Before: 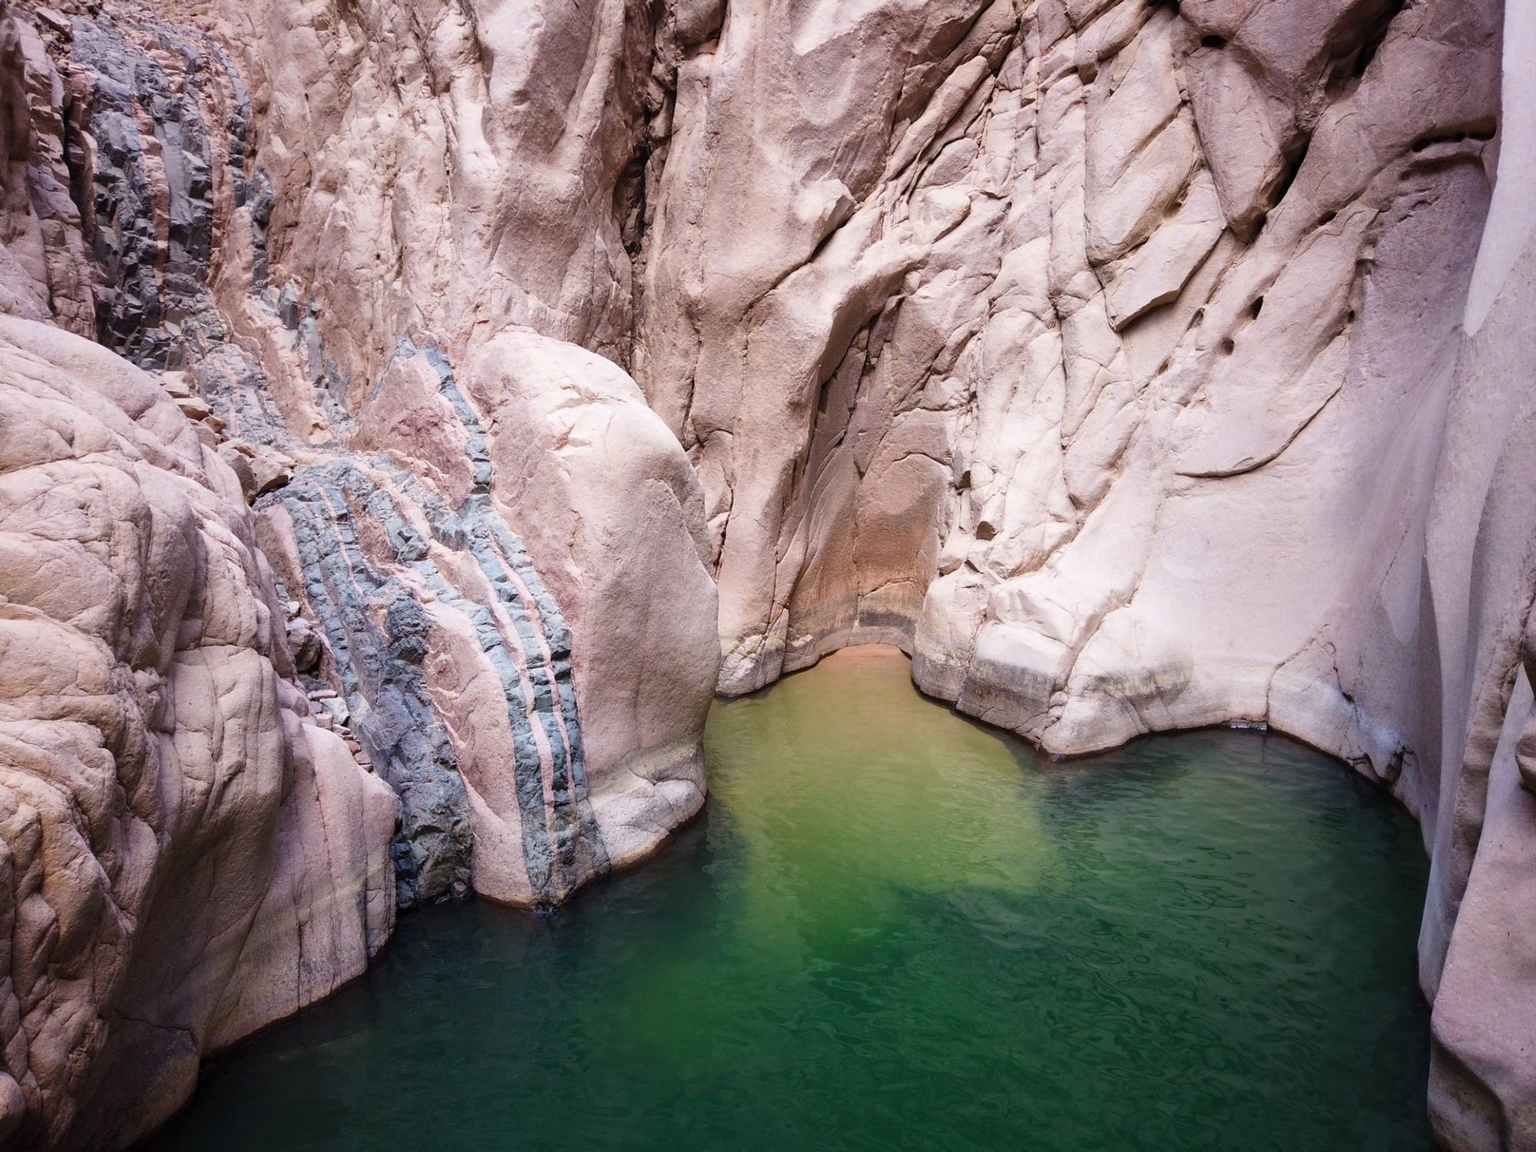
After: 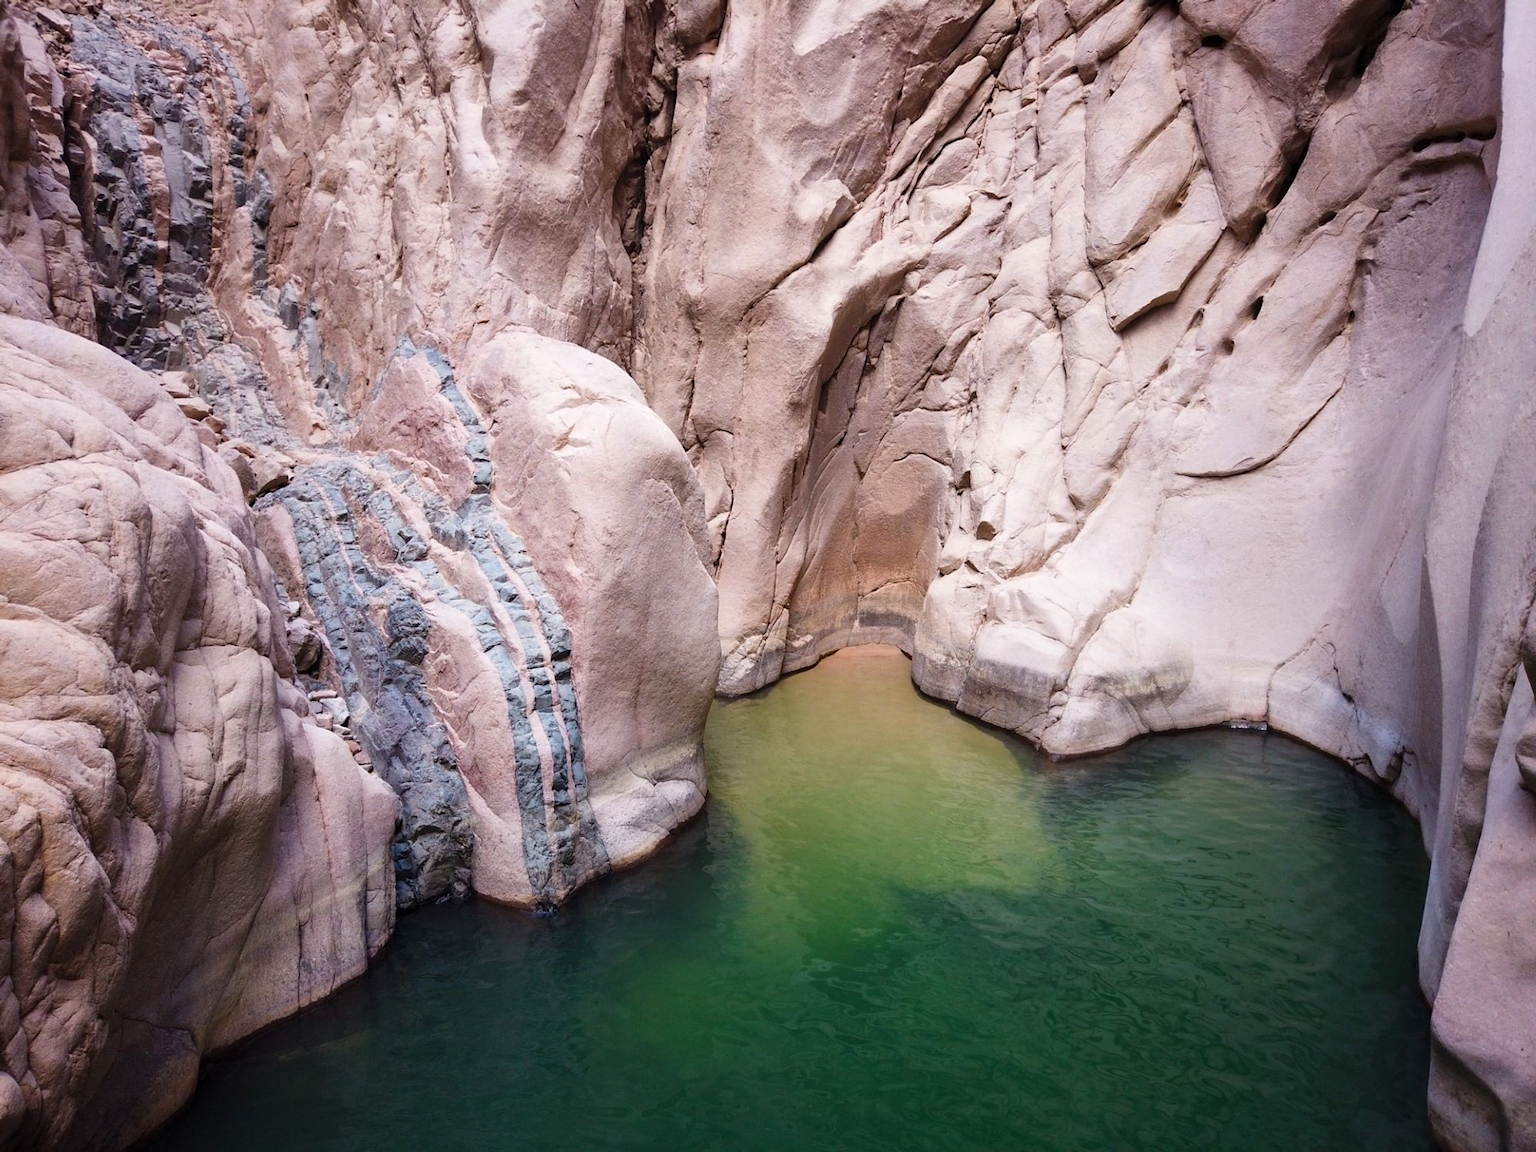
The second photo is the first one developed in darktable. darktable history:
sharpen: radius 5.325, amount 0.312, threshold 26.433
white balance: emerald 1
